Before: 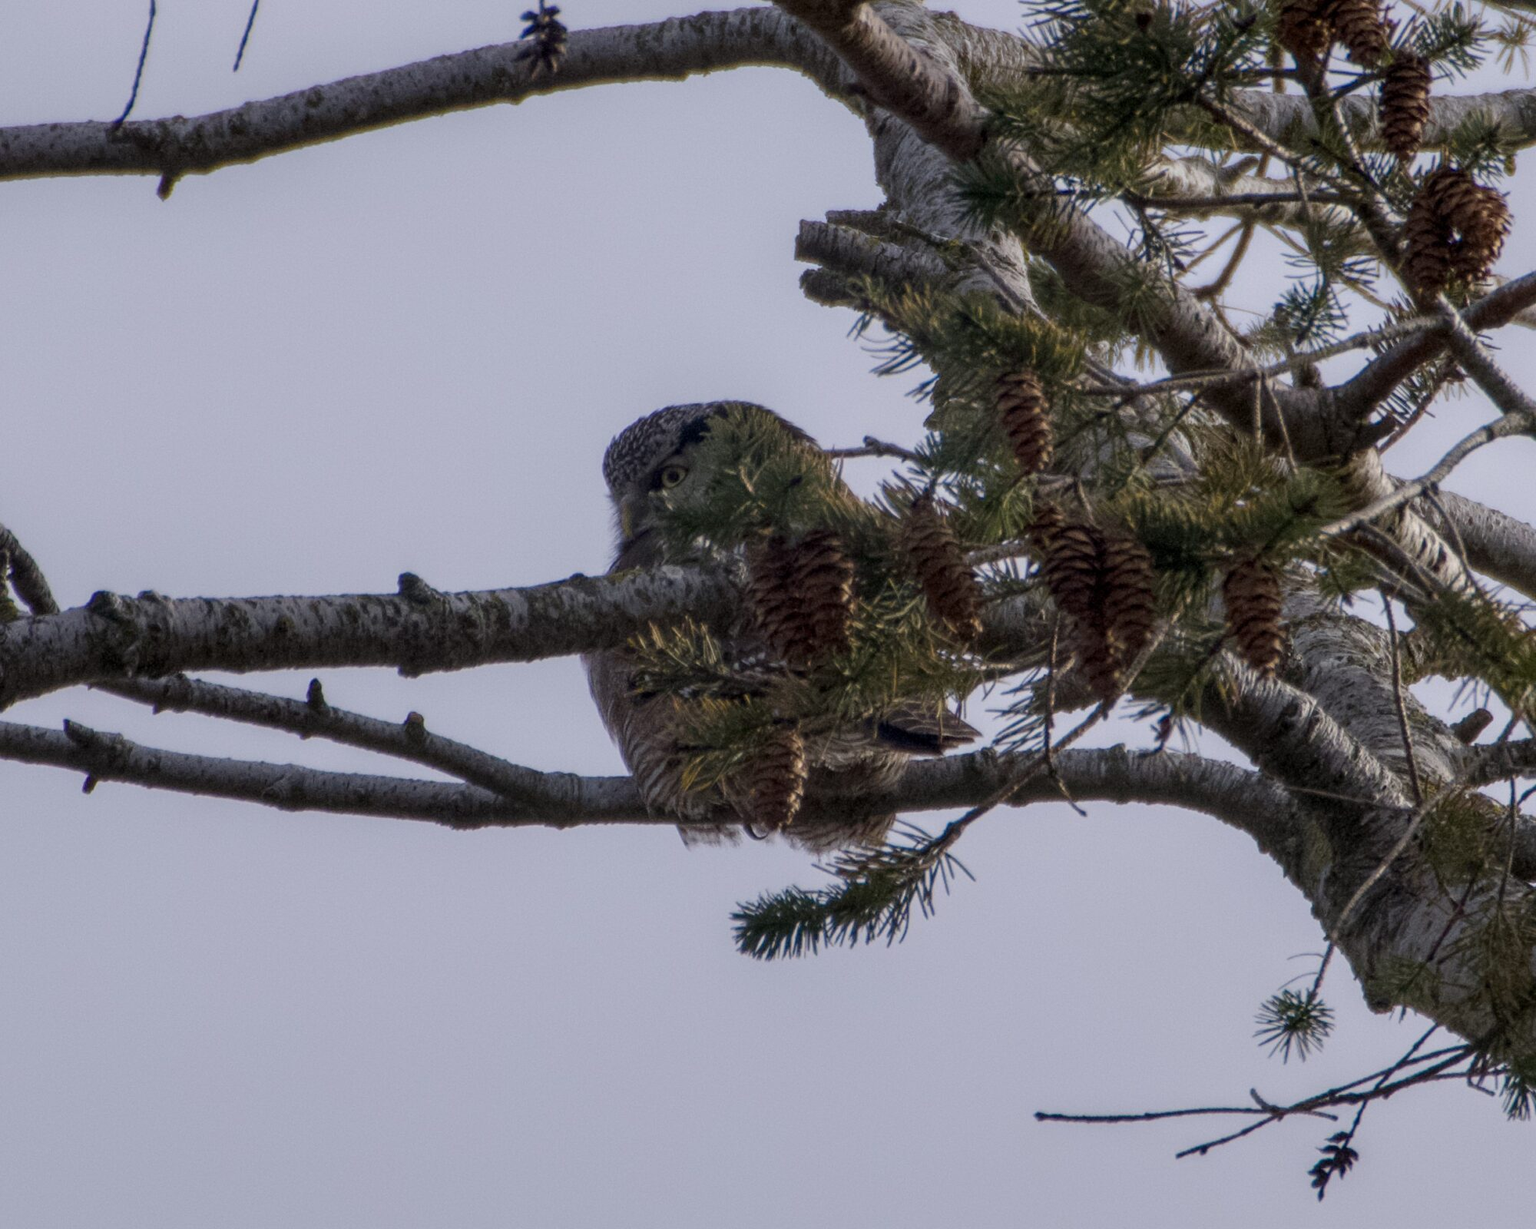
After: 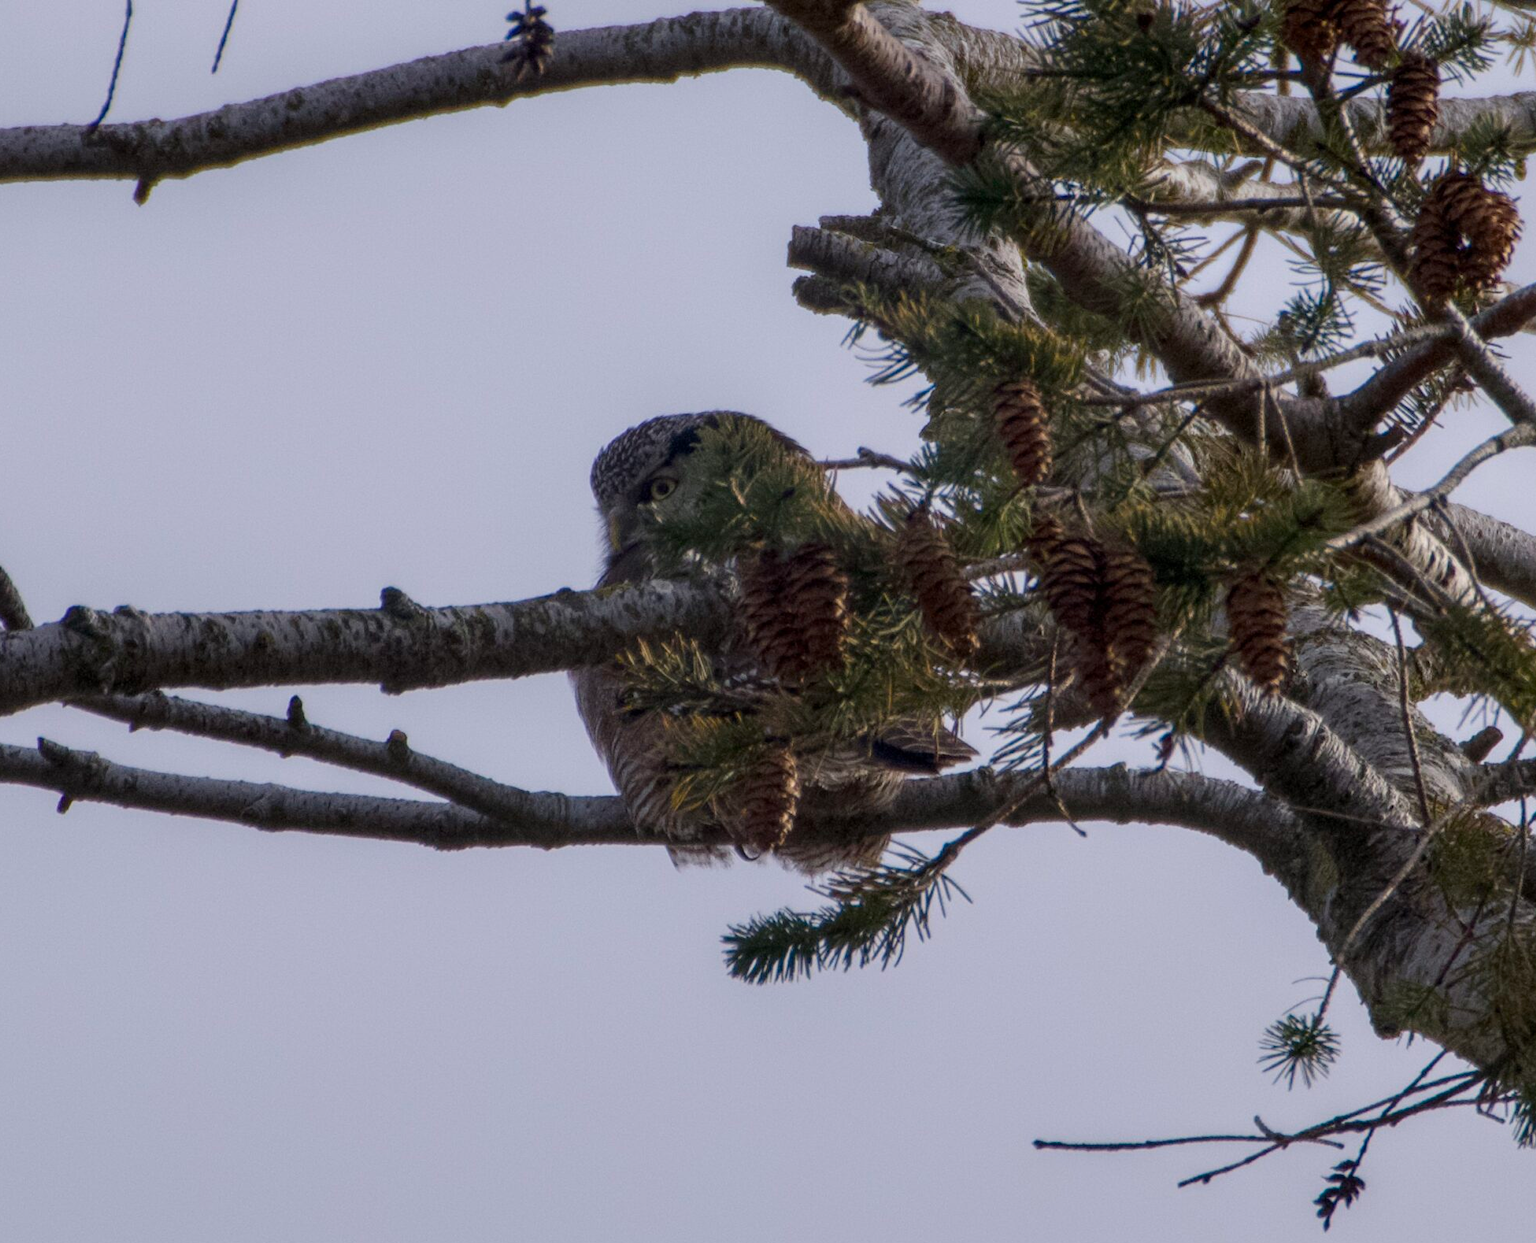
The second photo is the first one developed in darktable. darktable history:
crop and rotate: left 1.774%, right 0.633%, bottom 1.28%
contrast brightness saturation: contrast 0.08, saturation 0.02
